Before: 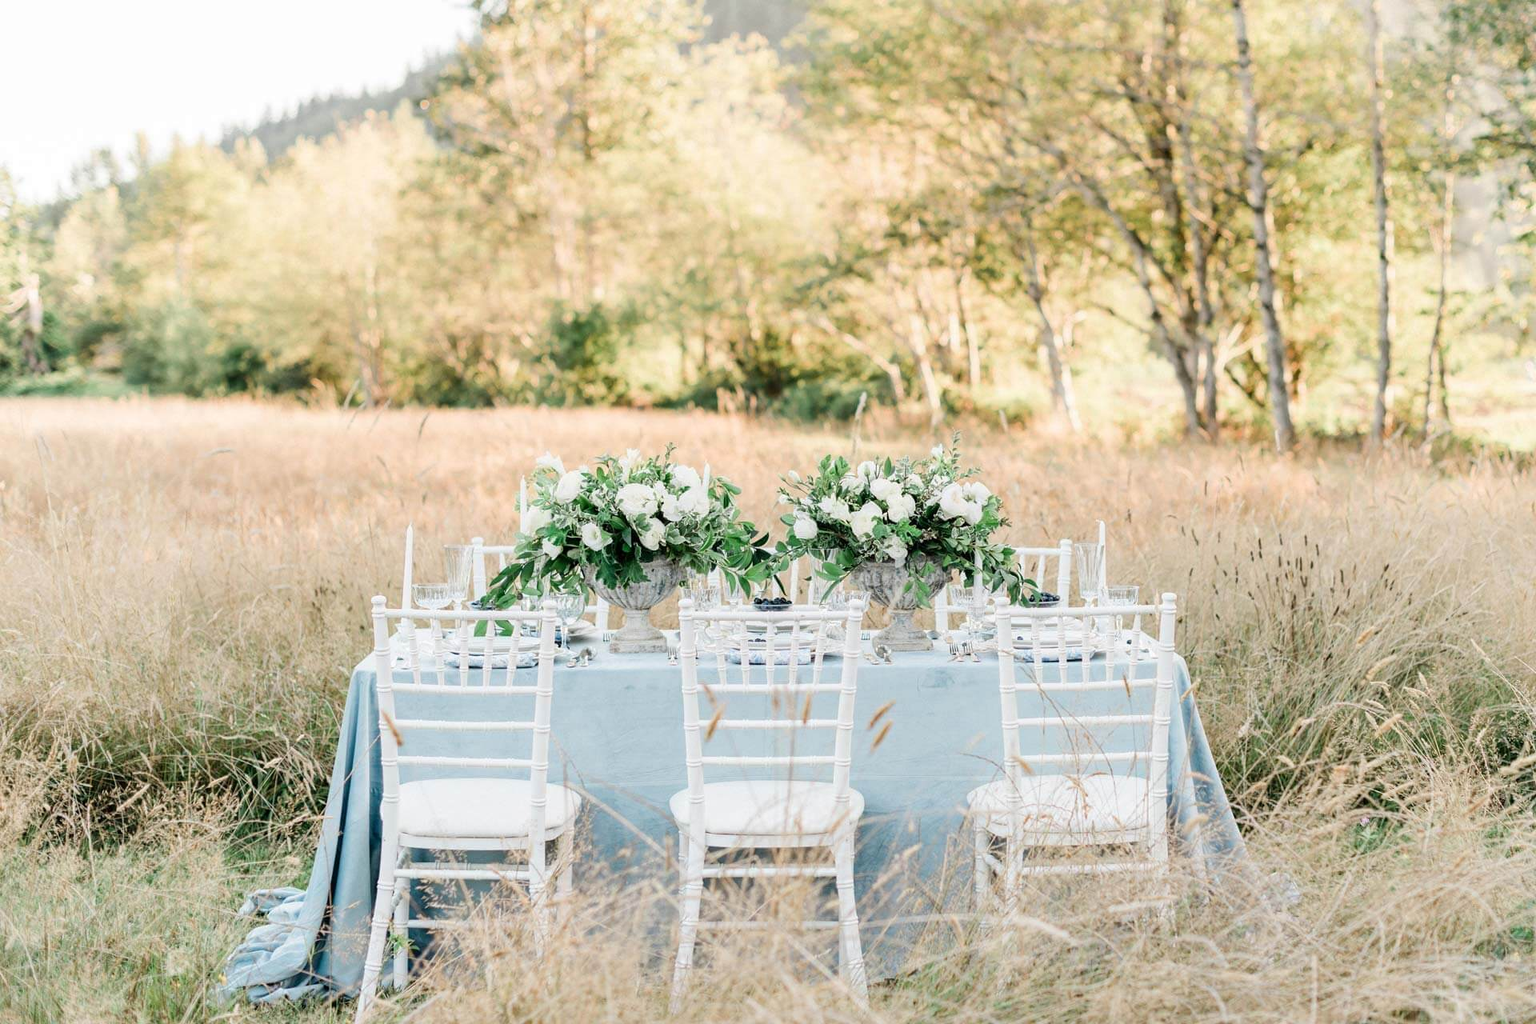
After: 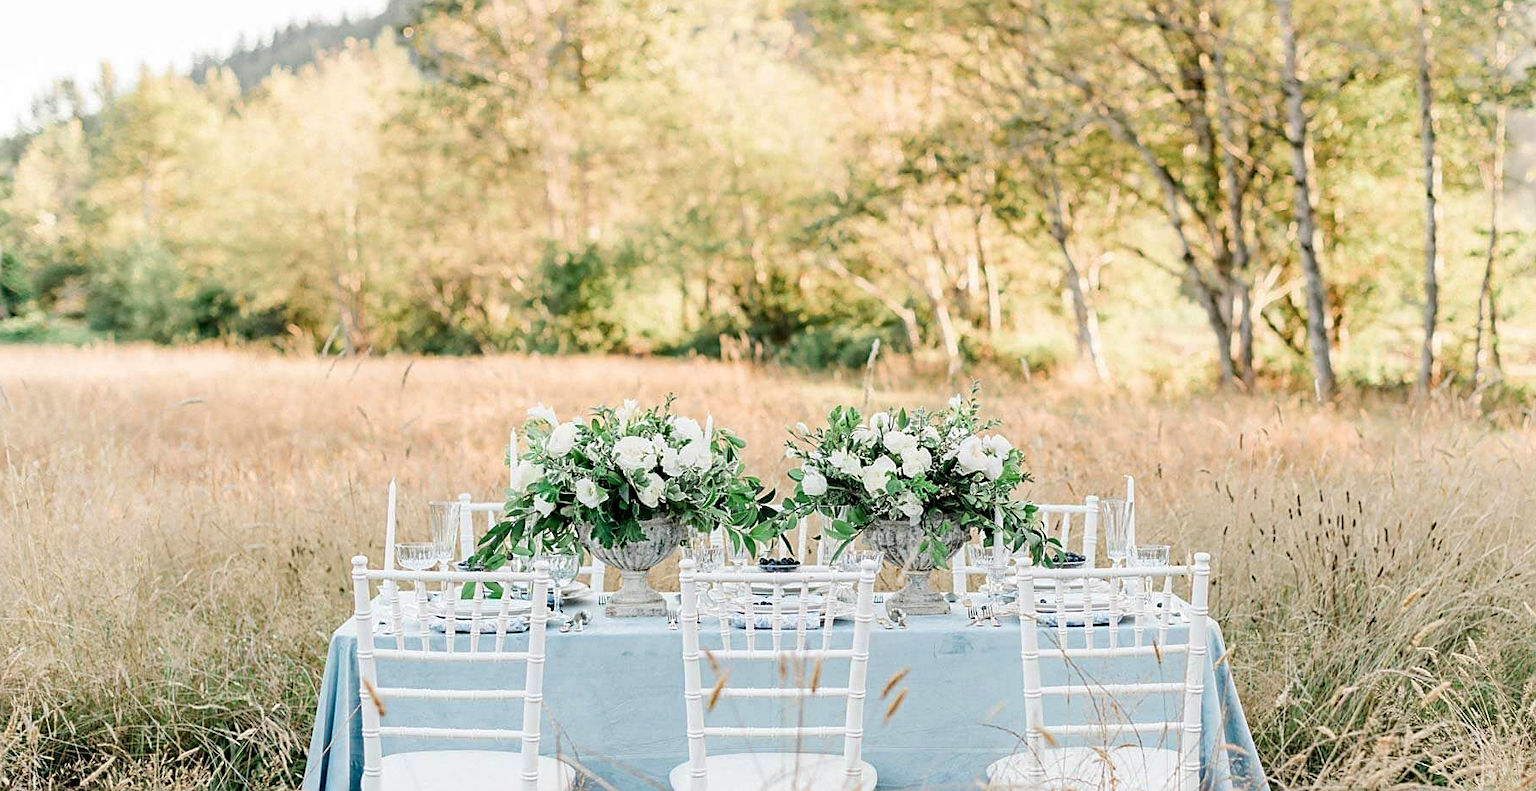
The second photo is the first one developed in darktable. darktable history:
crop: left 2.737%, top 7.287%, right 3.421%, bottom 20.179%
sharpen: on, module defaults
haze removal: compatibility mode true, adaptive false
